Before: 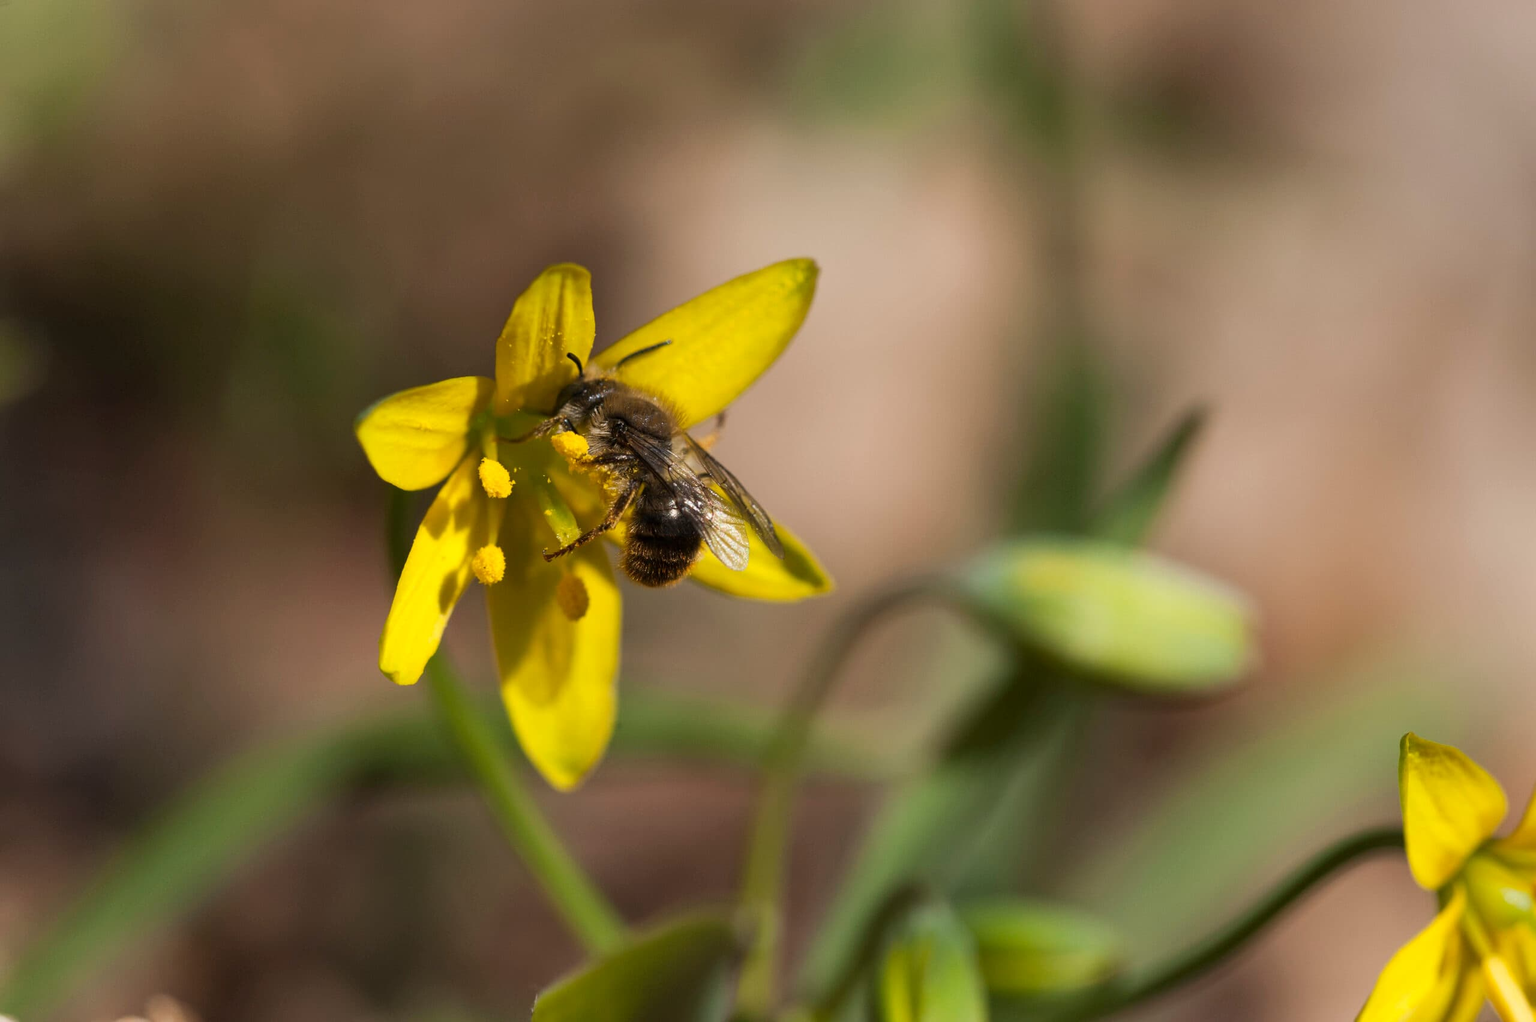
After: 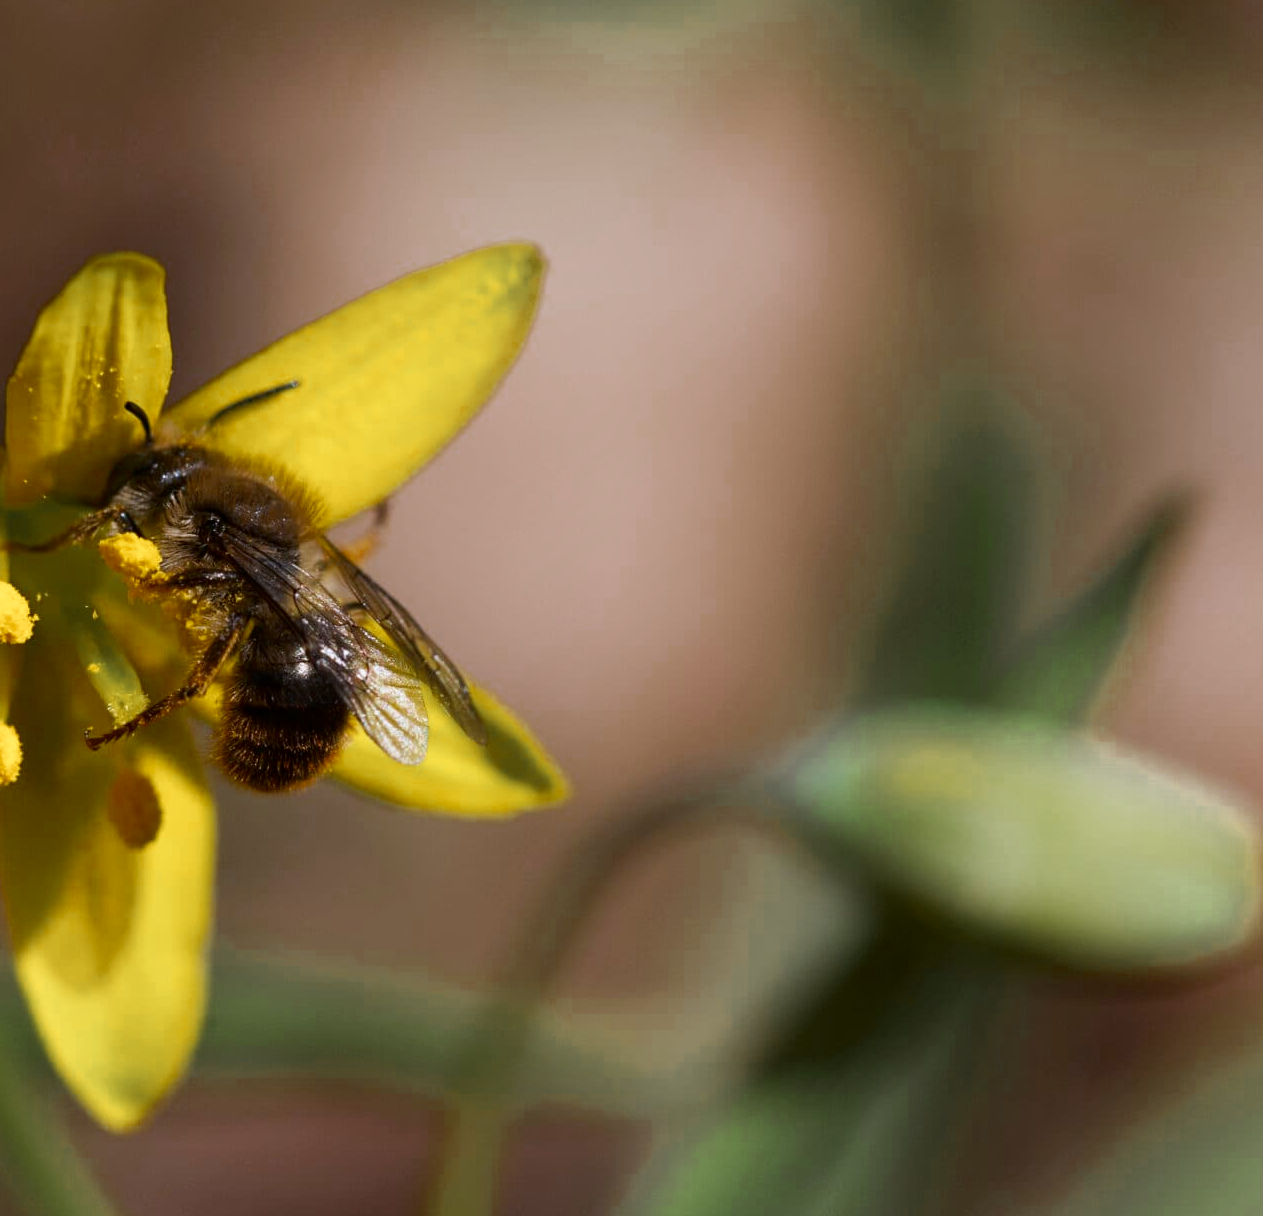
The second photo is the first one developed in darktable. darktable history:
crop: left 32.057%, top 10.98%, right 18.596%, bottom 17.616%
levels: levels [0, 0.476, 0.951]
exposure: exposure -0.235 EV, compensate highlight preservation false
color calibration: illuminant as shot in camera, x 0.358, y 0.373, temperature 4628.91 K
color zones: curves: ch0 [(0.11, 0.396) (0.195, 0.36) (0.25, 0.5) (0.303, 0.412) (0.357, 0.544) (0.75, 0.5) (0.967, 0.328)]; ch1 [(0, 0.468) (0.112, 0.512) (0.202, 0.6) (0.25, 0.5) (0.307, 0.352) (0.357, 0.544) (0.75, 0.5) (0.963, 0.524)]
shadows and highlights: shadows -61.33, white point adjustment -5.41, highlights 59.85
